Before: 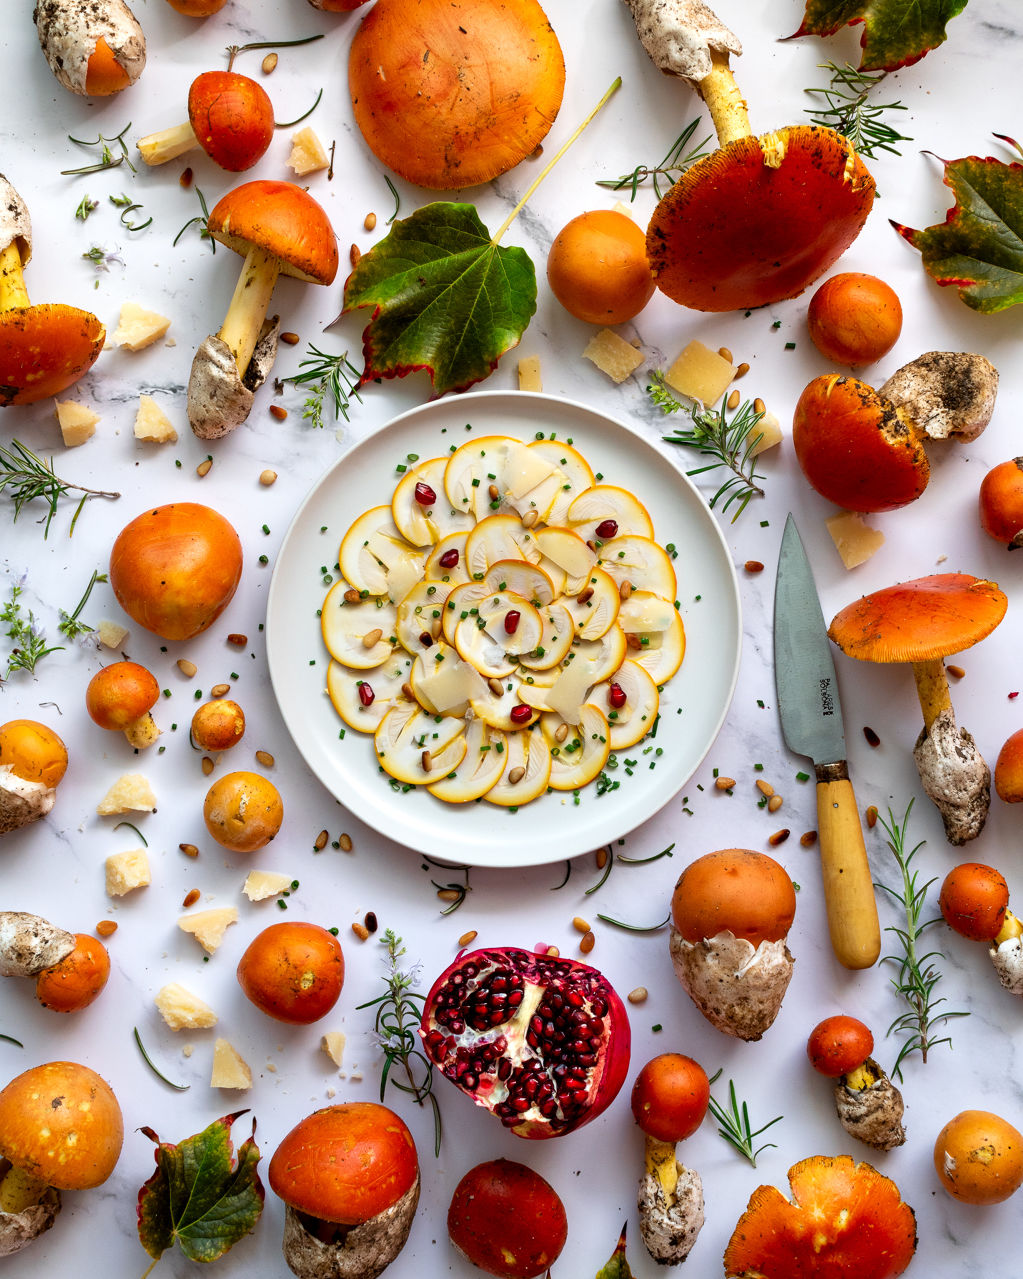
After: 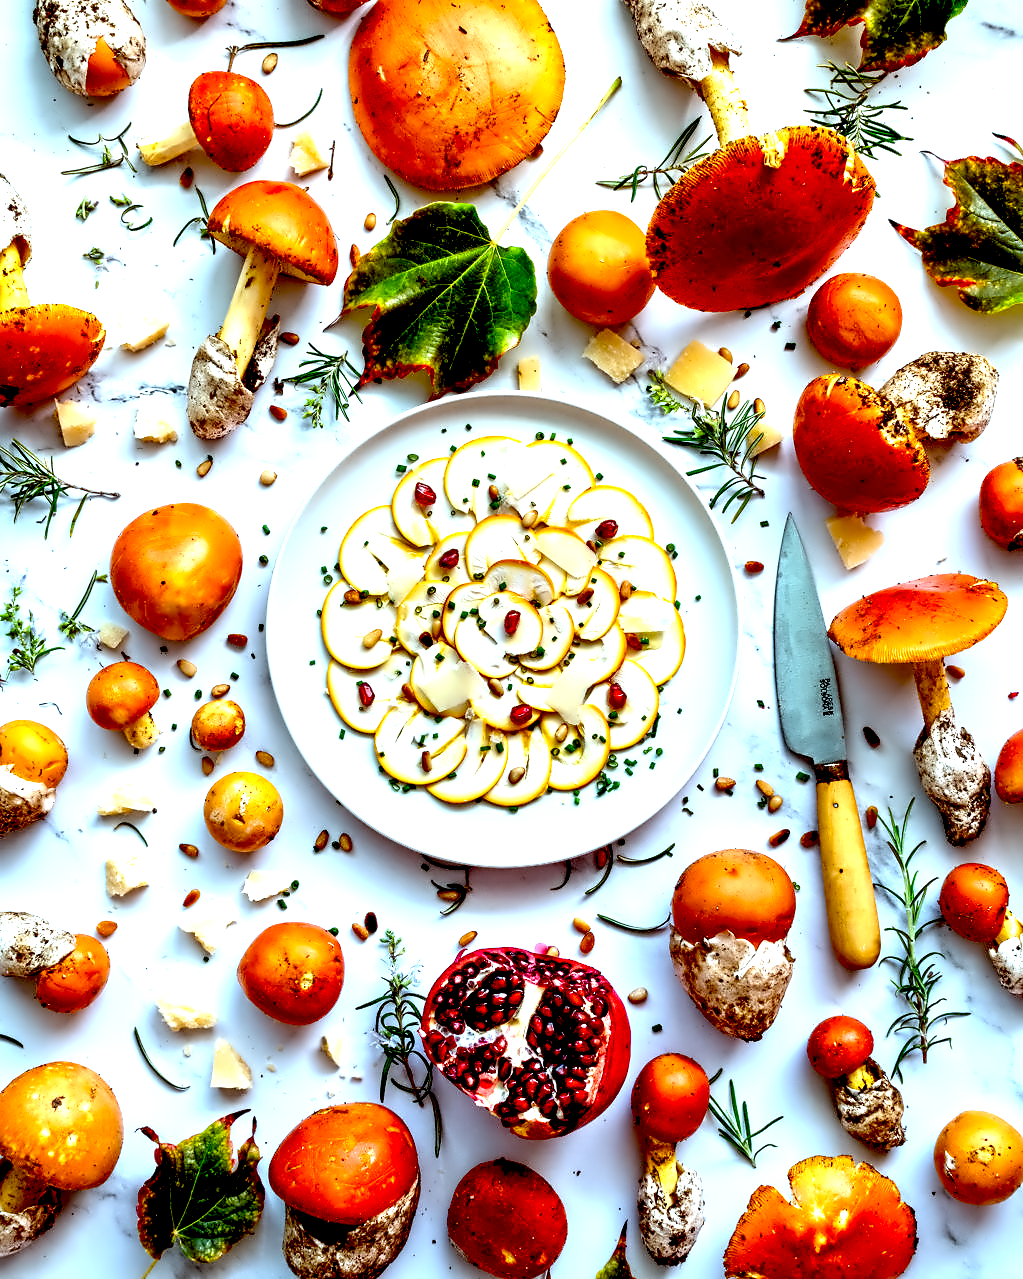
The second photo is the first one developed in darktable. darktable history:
exposure: black level correction 0.037, exposure 0.909 EV, compensate highlight preservation false
contrast equalizer: y [[0.5, 0.542, 0.583, 0.625, 0.667, 0.708], [0.5 ×6], [0.5 ×6], [0, 0.033, 0.067, 0.1, 0.133, 0.167], [0, 0.05, 0.1, 0.15, 0.2, 0.25]]
color correction: highlights a* -11.51, highlights b* -15.36
